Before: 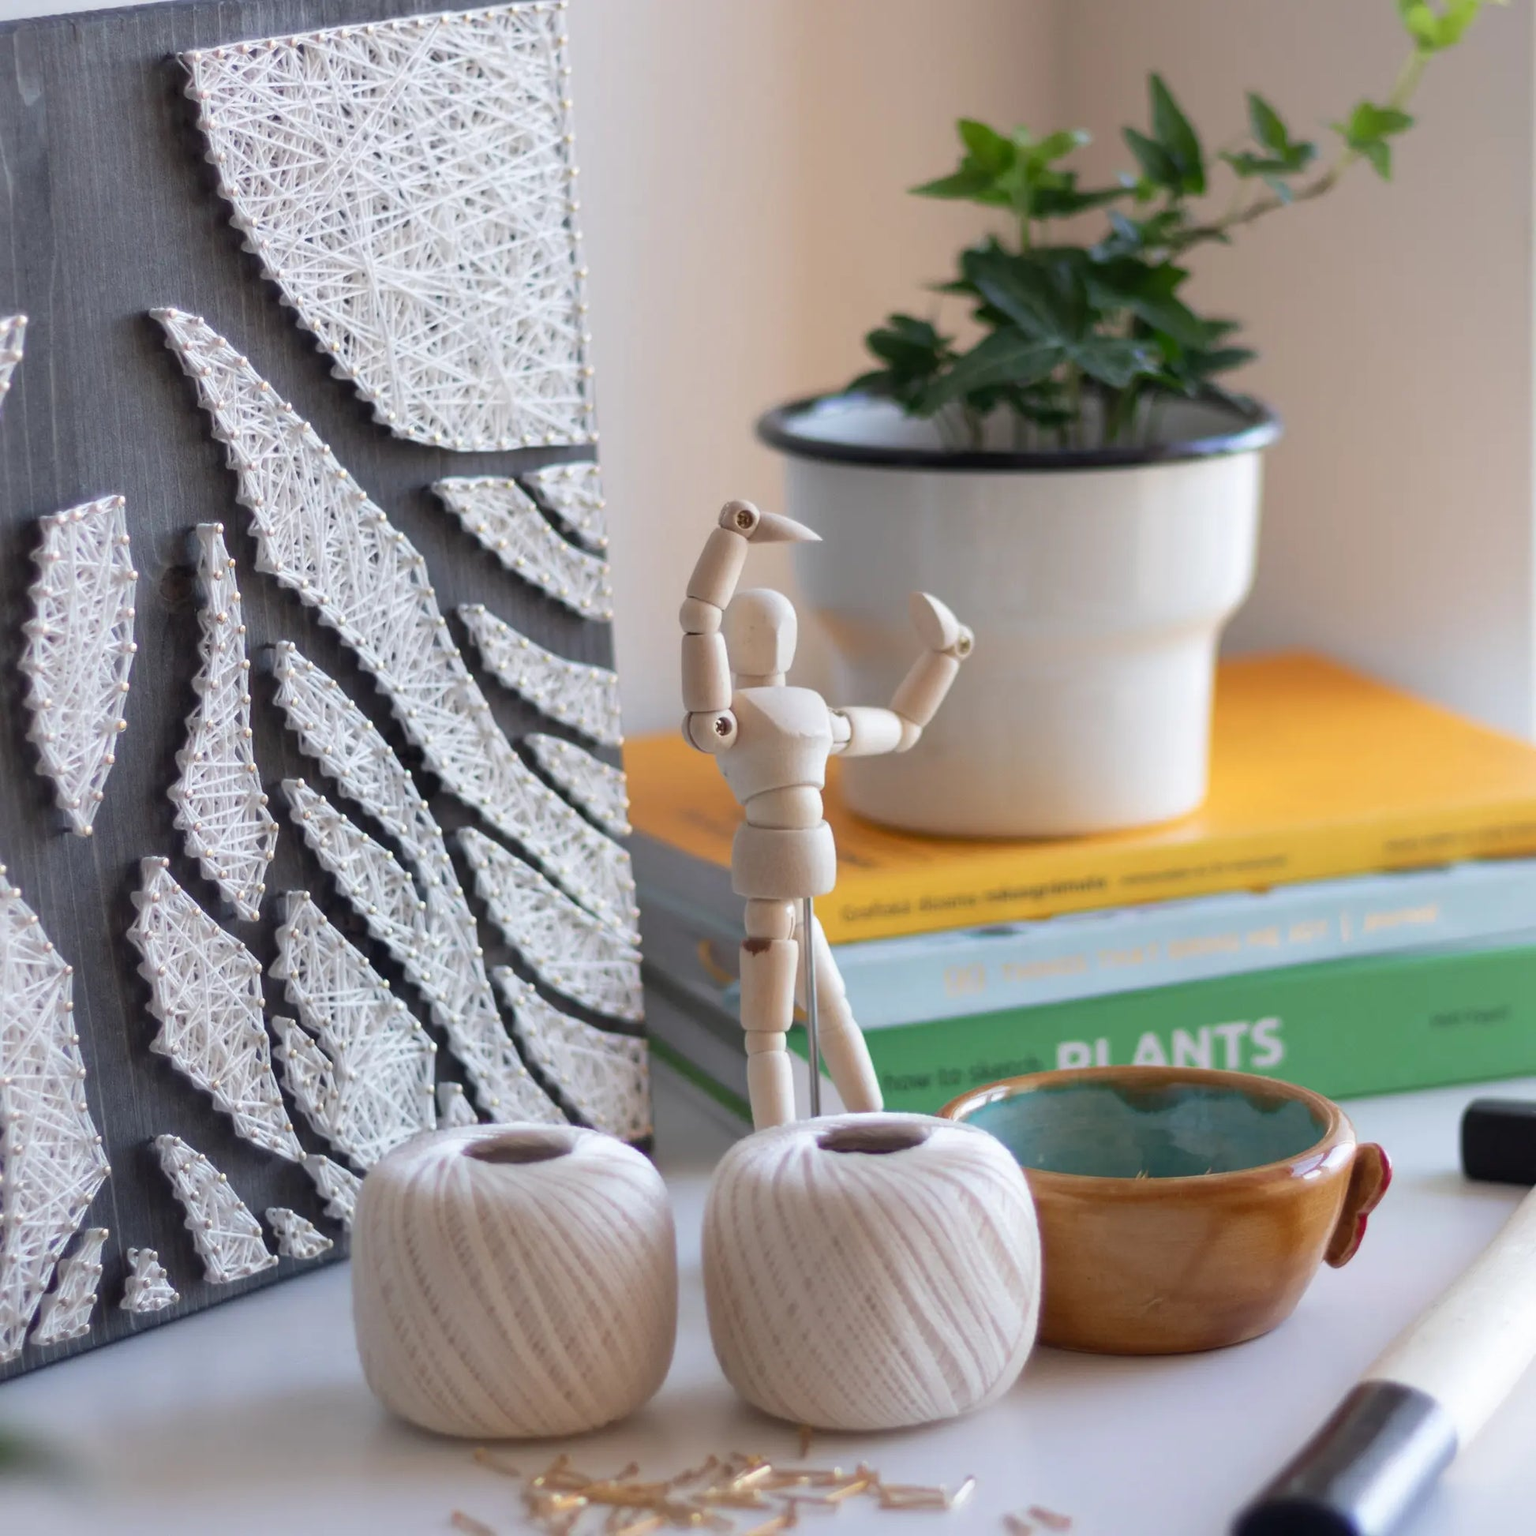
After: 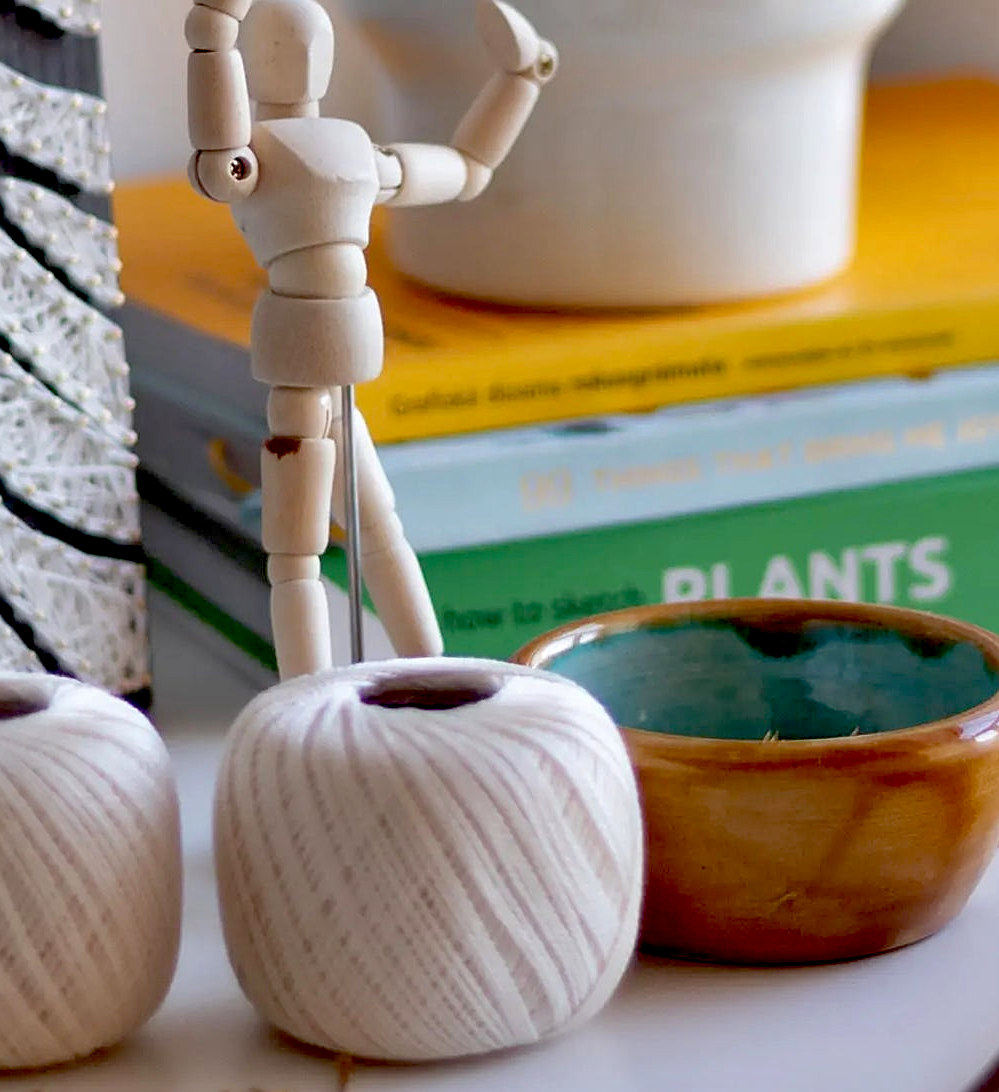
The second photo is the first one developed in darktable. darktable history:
exposure: black level correction 0.047, exposure 0.013 EV, compensate exposure bias true, compensate highlight preservation false
sharpen: on, module defaults
crop: left 34.742%, top 38.68%, right 13.874%, bottom 5.187%
shadows and highlights: soften with gaussian
color correction: highlights a* 0.066, highlights b* -0.388
